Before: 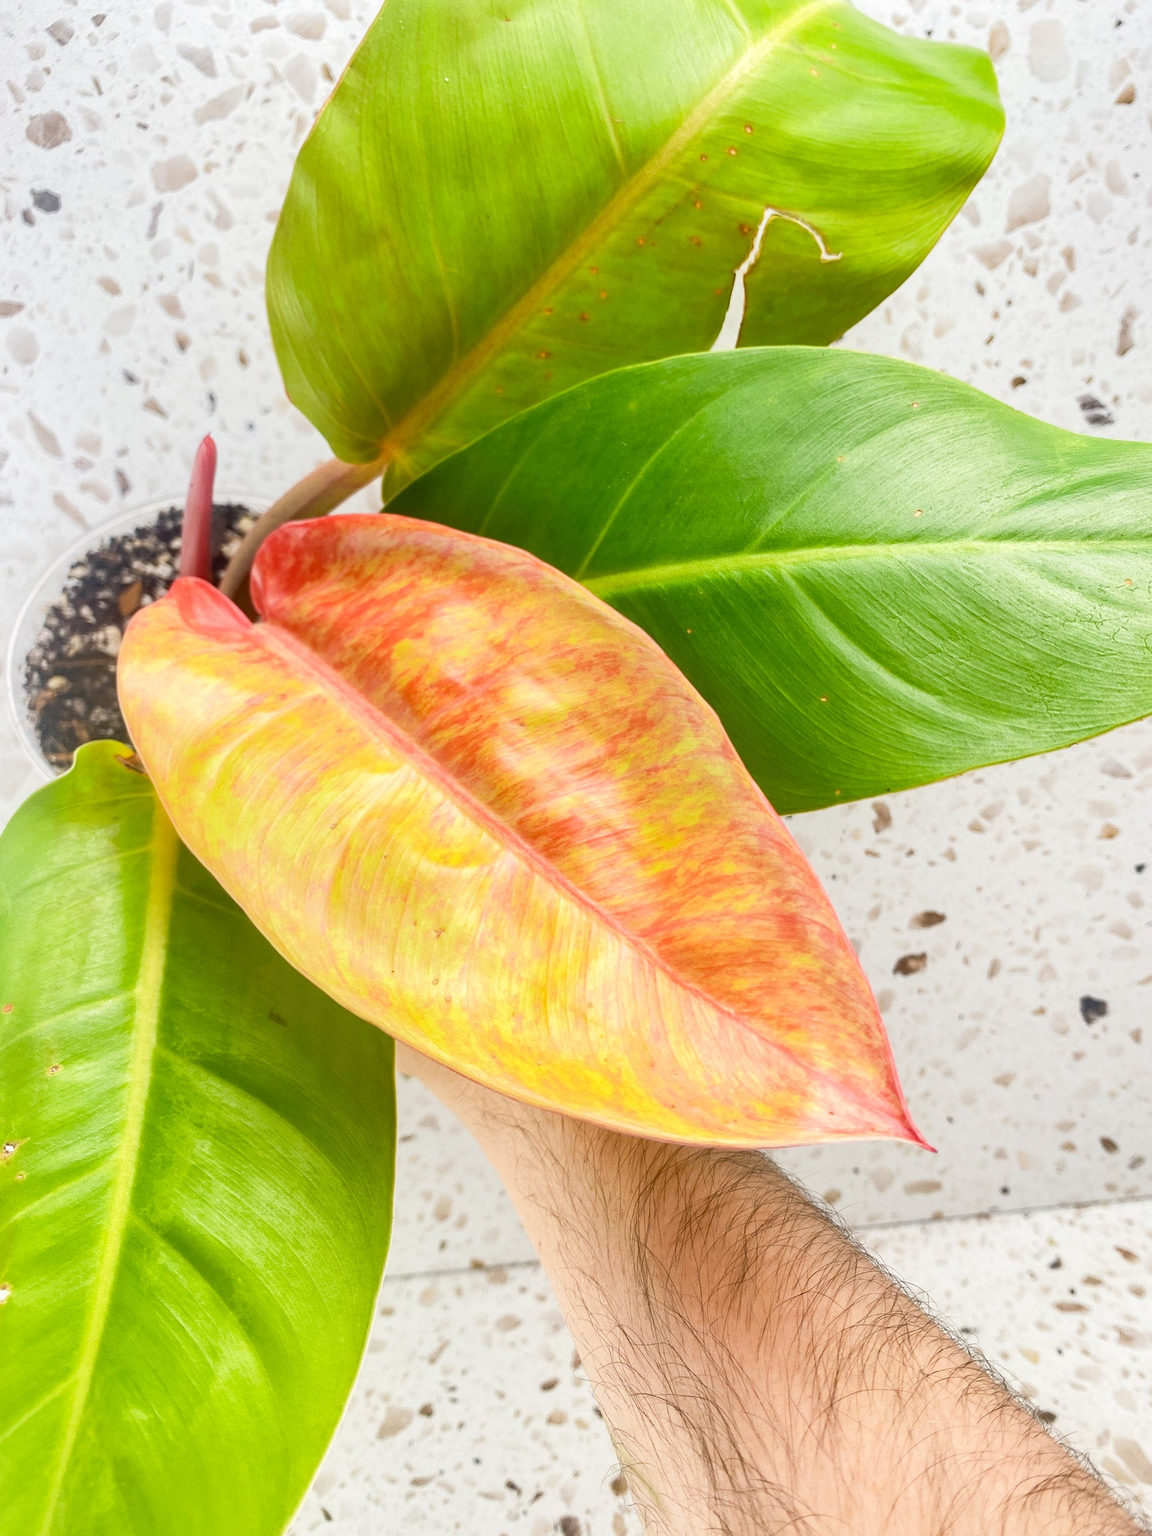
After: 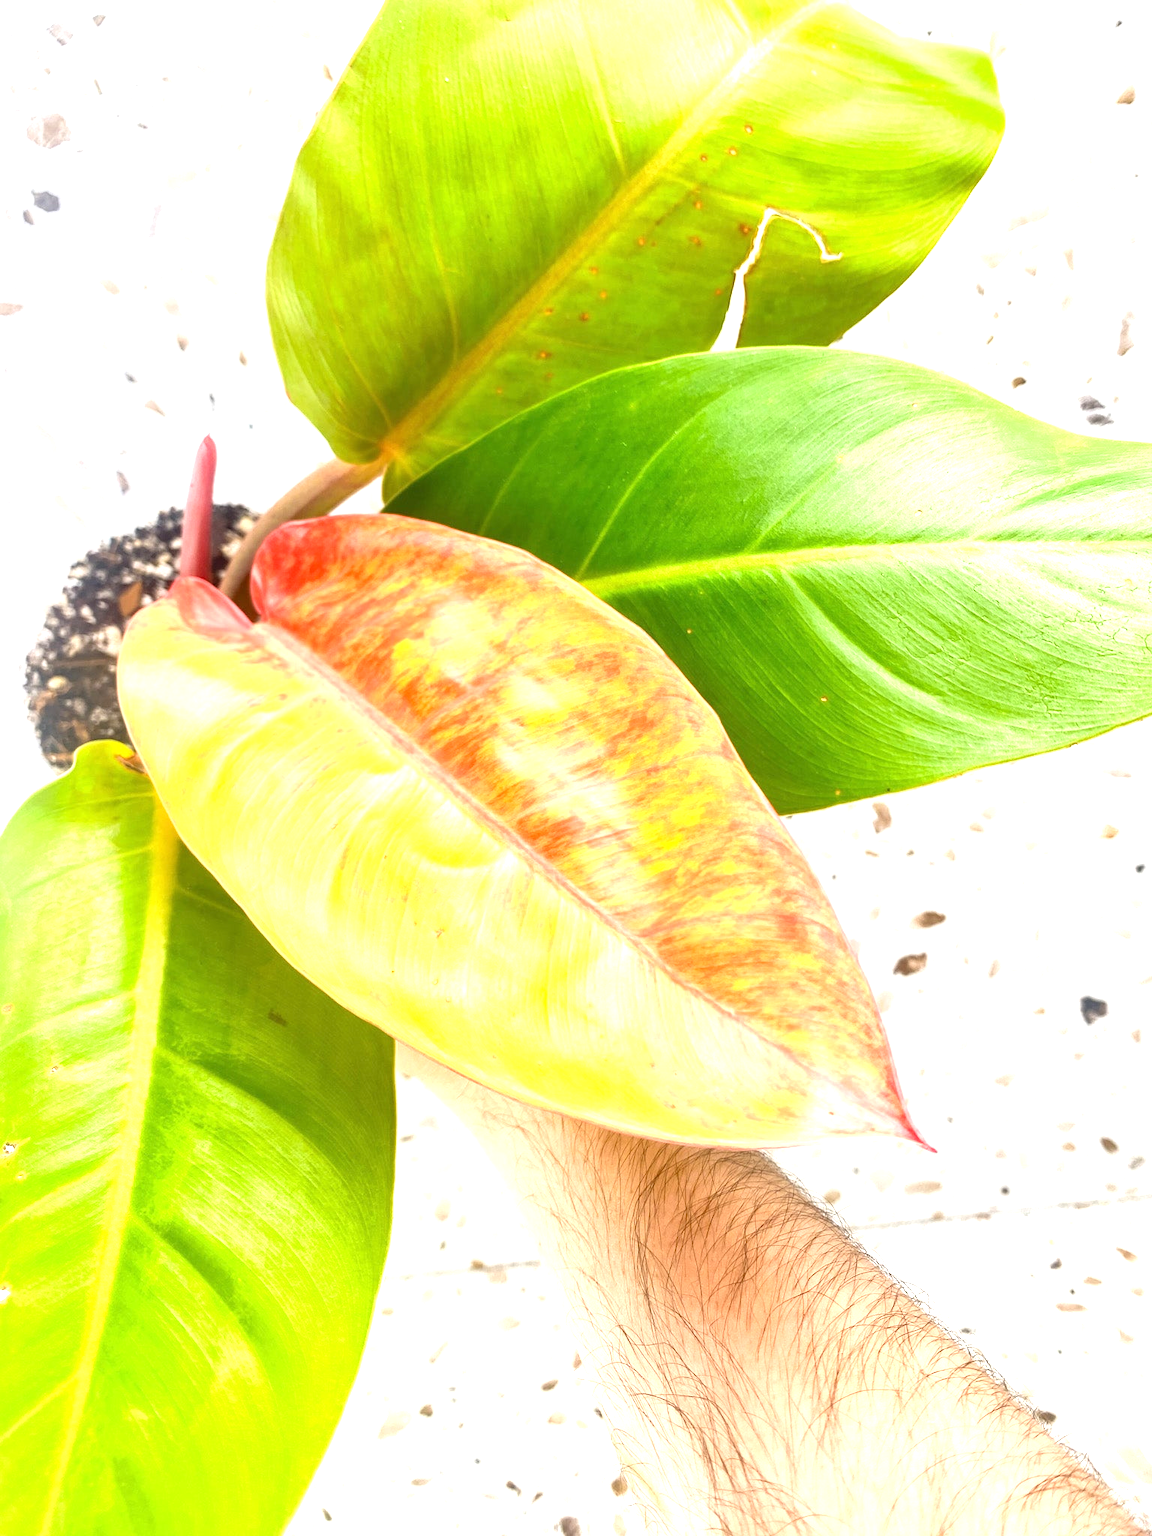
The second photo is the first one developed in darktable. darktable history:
exposure: black level correction 0, exposure 0.953 EV, compensate highlight preservation false
